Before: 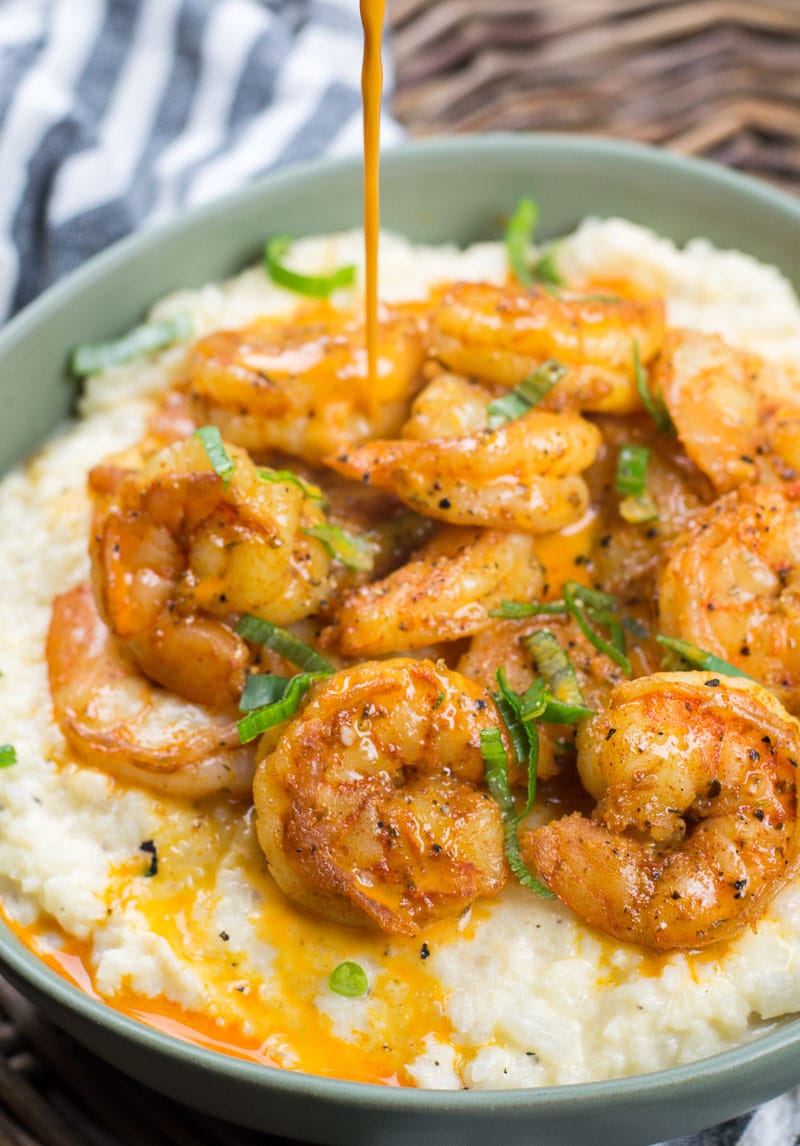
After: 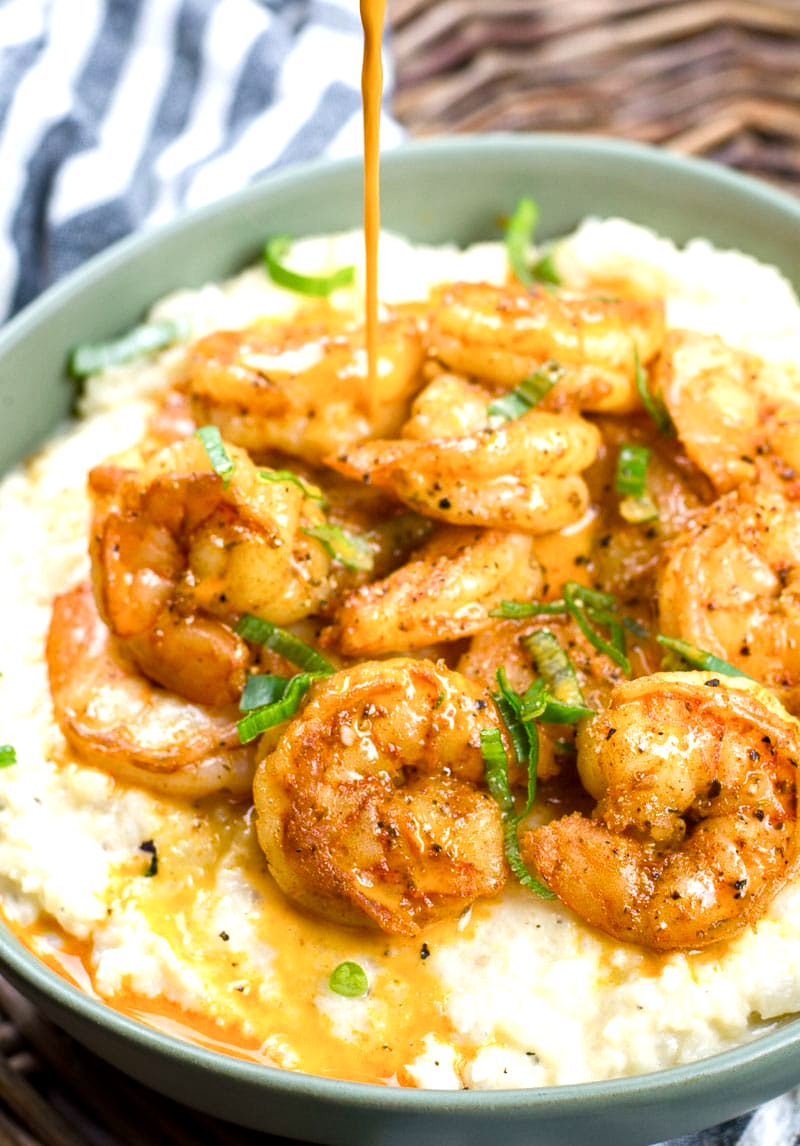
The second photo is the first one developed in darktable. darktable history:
color balance rgb: perceptual saturation grading › global saturation 25%, perceptual saturation grading › highlights -50%, perceptual saturation grading › shadows 30%, perceptual brilliance grading › global brilliance 12%, global vibrance 20%
local contrast: highlights 100%, shadows 100%, detail 120%, midtone range 0.2
